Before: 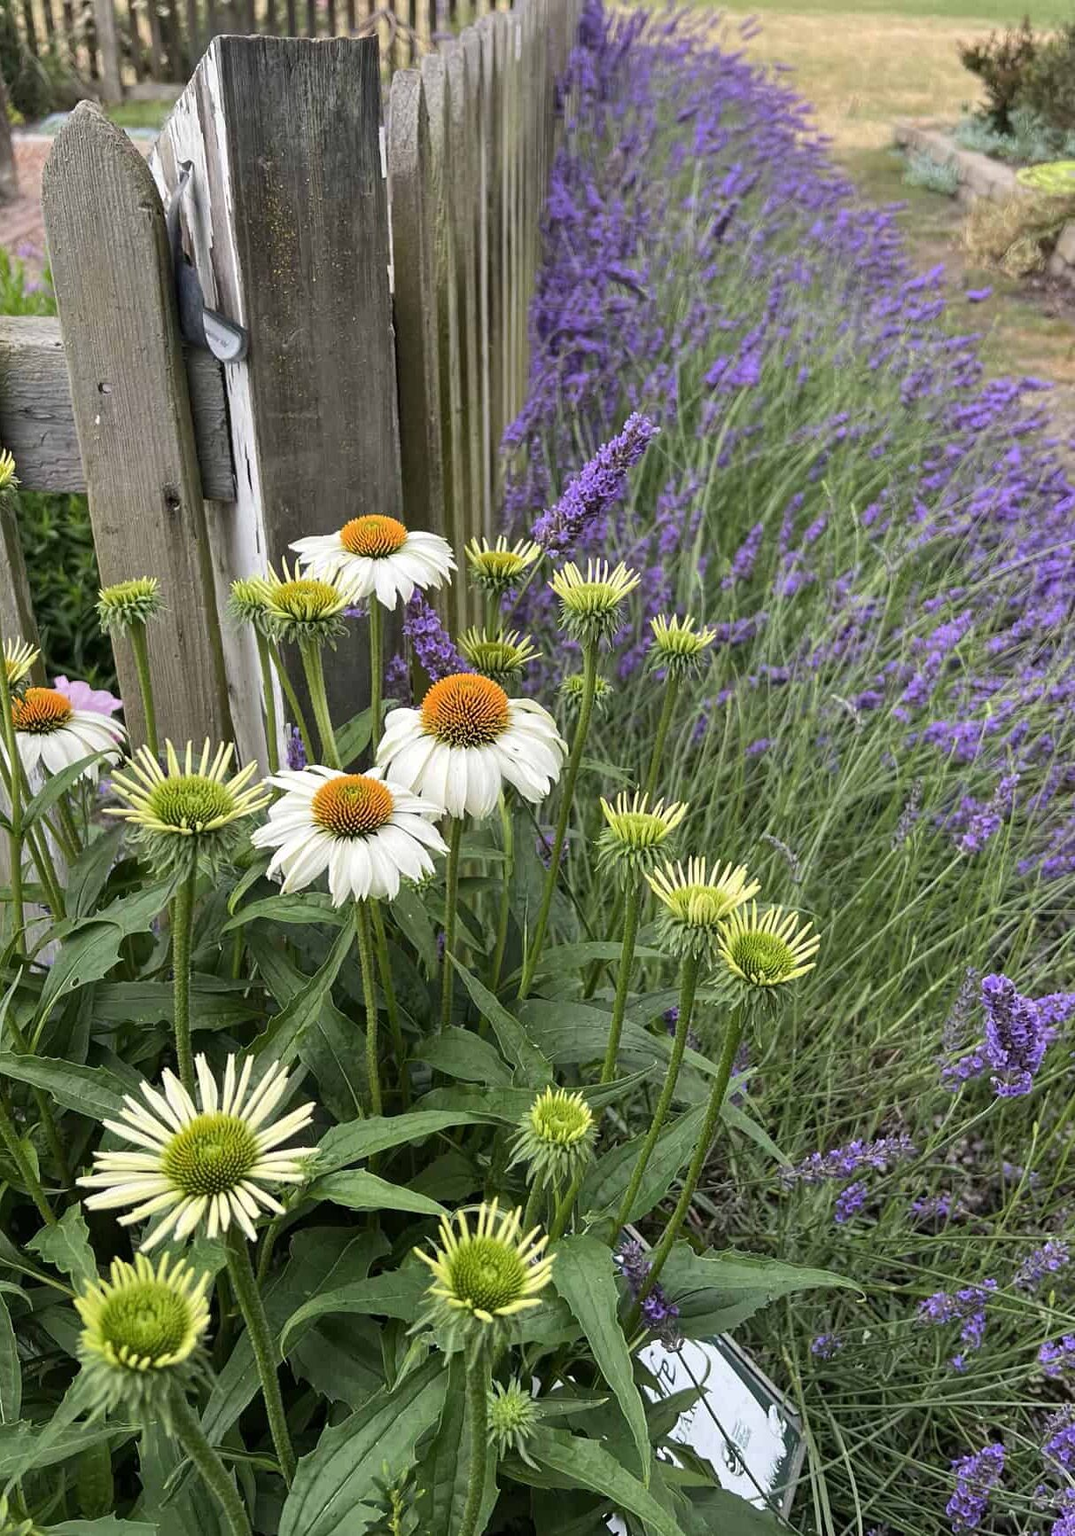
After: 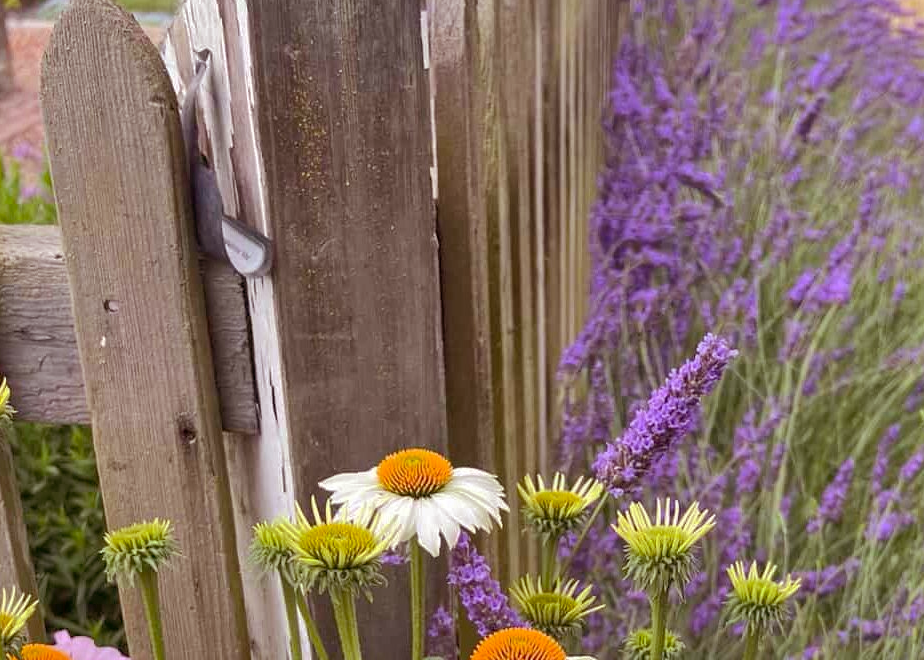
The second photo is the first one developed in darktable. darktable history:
color balance rgb: global vibrance 10%
rgb levels: mode RGB, independent channels, levels [[0, 0.474, 1], [0, 0.5, 1], [0, 0.5, 1]]
shadows and highlights: on, module defaults
crop: left 0.579%, top 7.627%, right 23.167%, bottom 54.275%
